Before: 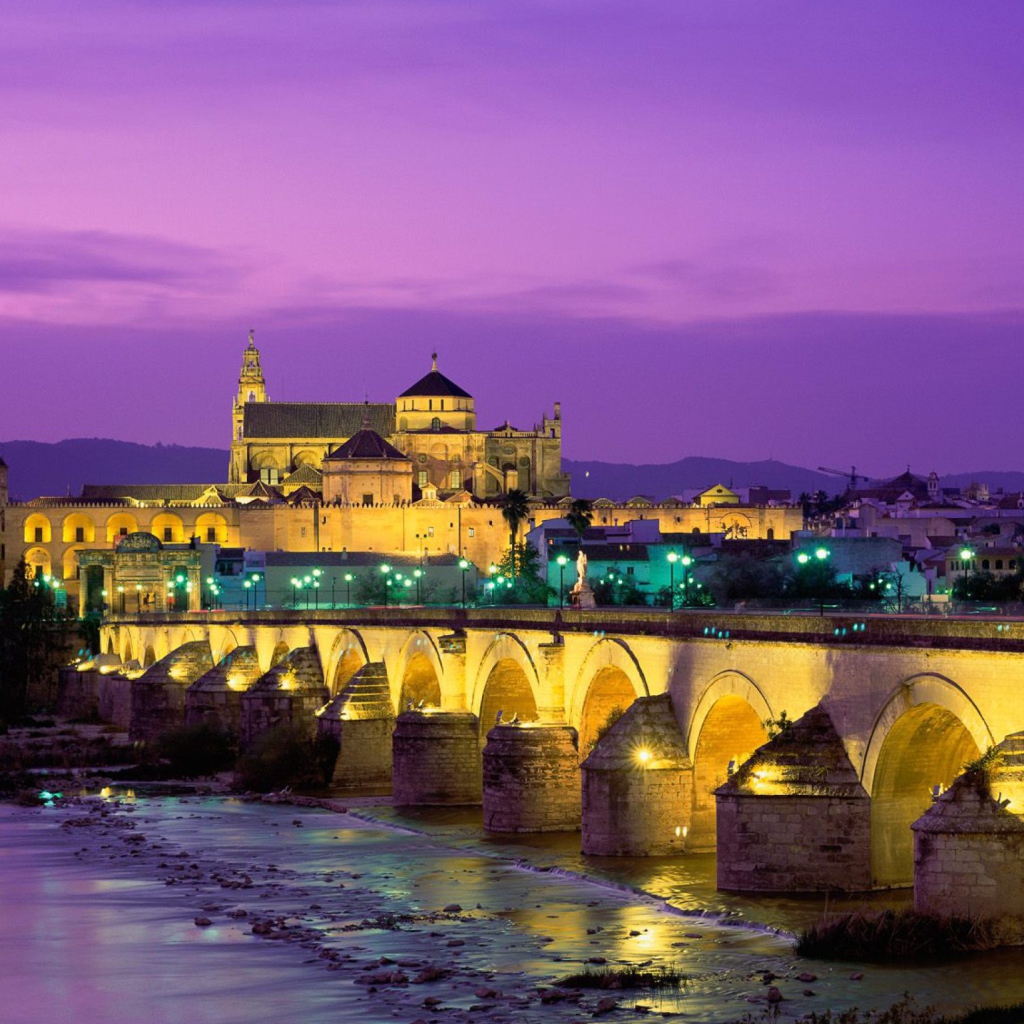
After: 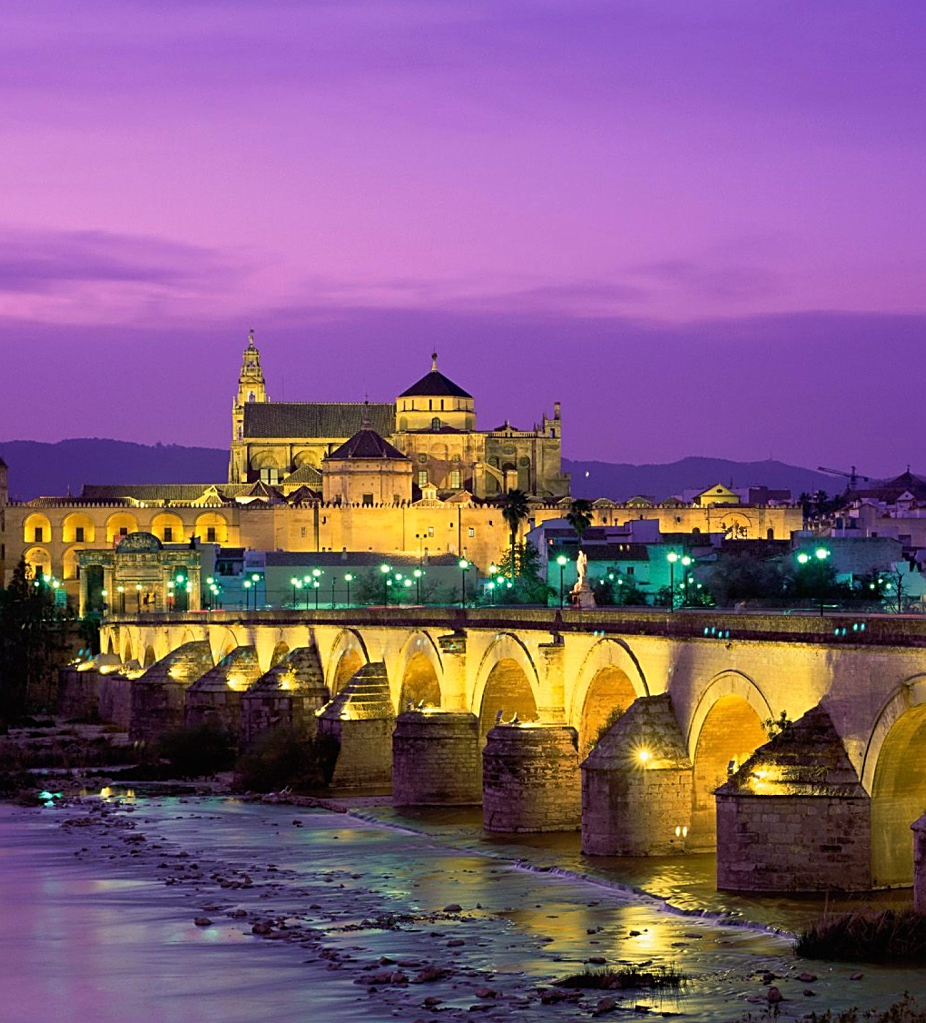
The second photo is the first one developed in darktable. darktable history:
crop: right 9.473%, bottom 0.021%
sharpen: on, module defaults
tone equalizer: on, module defaults
